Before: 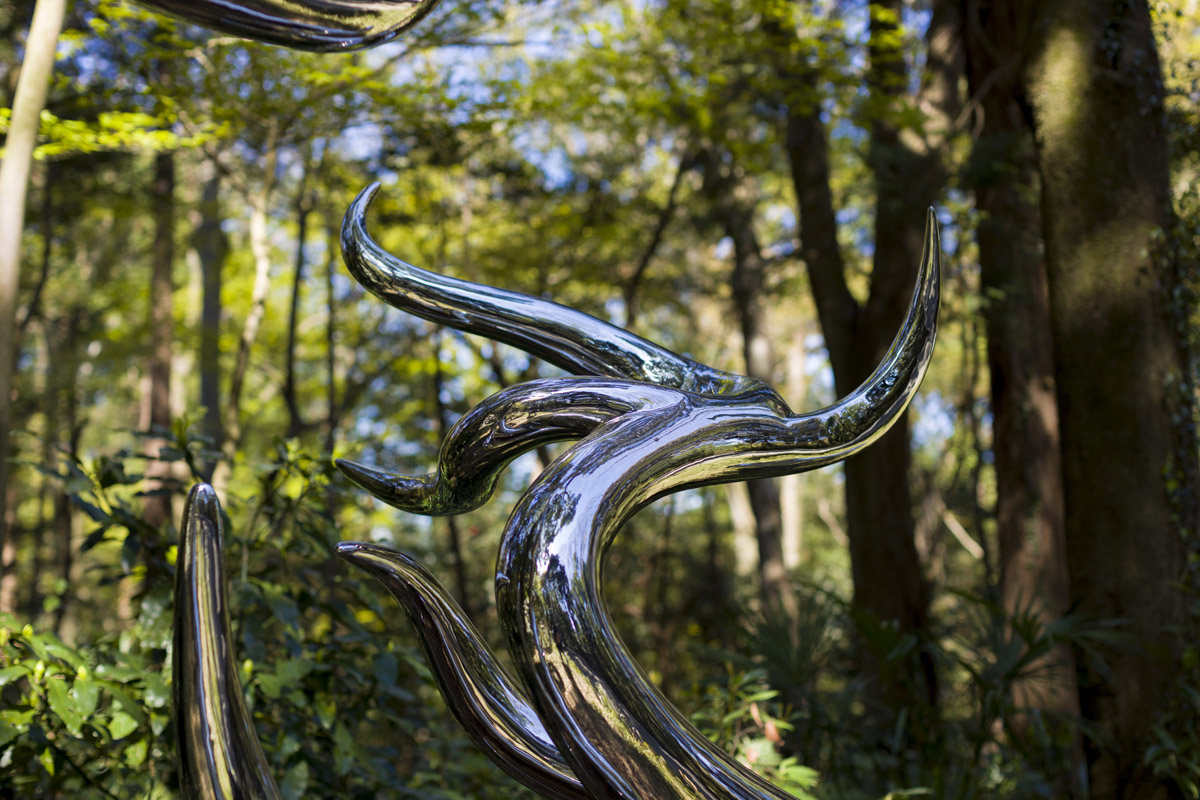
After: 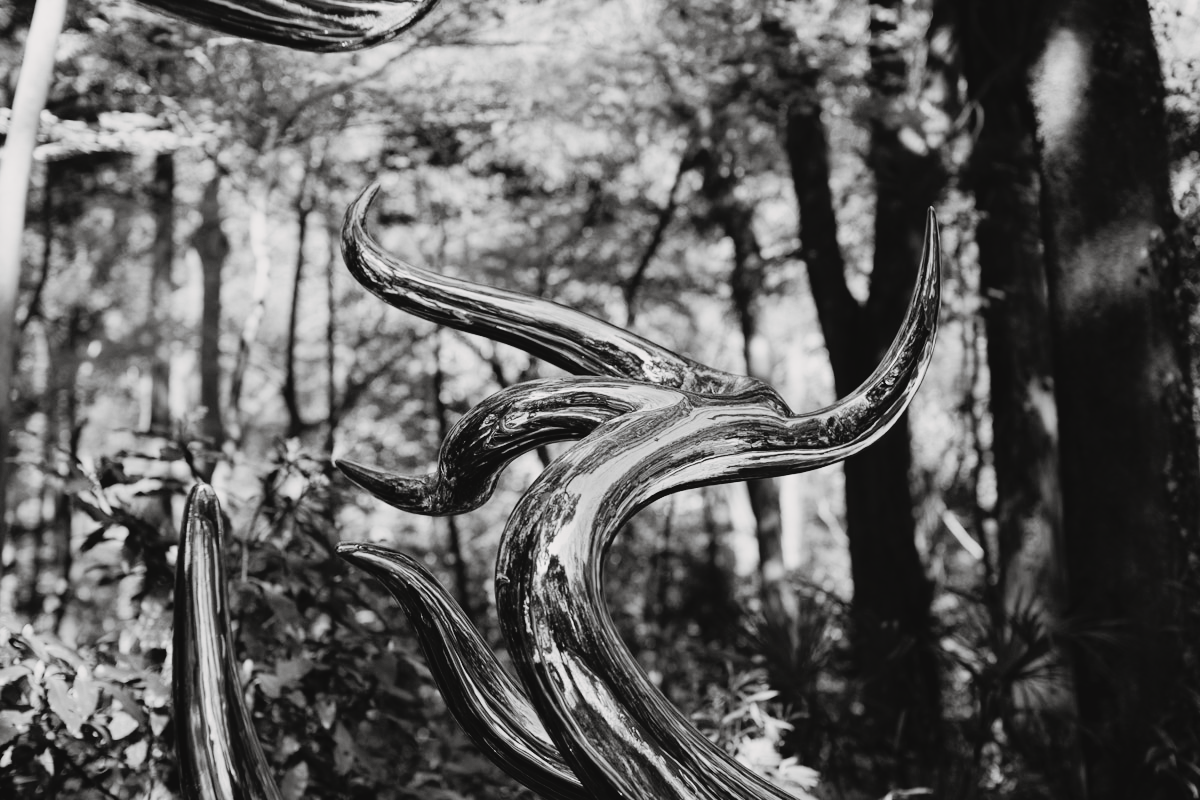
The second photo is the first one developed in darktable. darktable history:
color balance rgb: perceptual saturation grading › global saturation 25%, perceptual brilliance grading › mid-tones 10%, perceptual brilliance grading › shadows 15%, global vibrance 20%
tone curve: curves: ch0 [(0, 0.039) (0.104, 0.094) (0.285, 0.301) (0.673, 0.796) (0.845, 0.932) (0.994, 0.971)]; ch1 [(0, 0) (0.356, 0.385) (0.424, 0.405) (0.498, 0.502) (0.586, 0.57) (0.657, 0.642) (1, 1)]; ch2 [(0, 0) (0.424, 0.438) (0.46, 0.453) (0.515, 0.505) (0.557, 0.57) (0.612, 0.583) (0.722, 0.67) (1, 1)], color space Lab, independent channels, preserve colors none
split-toning: shadows › hue 36°, shadows › saturation 0.05, highlights › hue 10.8°, highlights › saturation 0.15, compress 40%
filmic rgb: black relative exposure -7.65 EV, white relative exposure 4.56 EV, hardness 3.61, color science v6 (2022)
monochrome: on, module defaults
